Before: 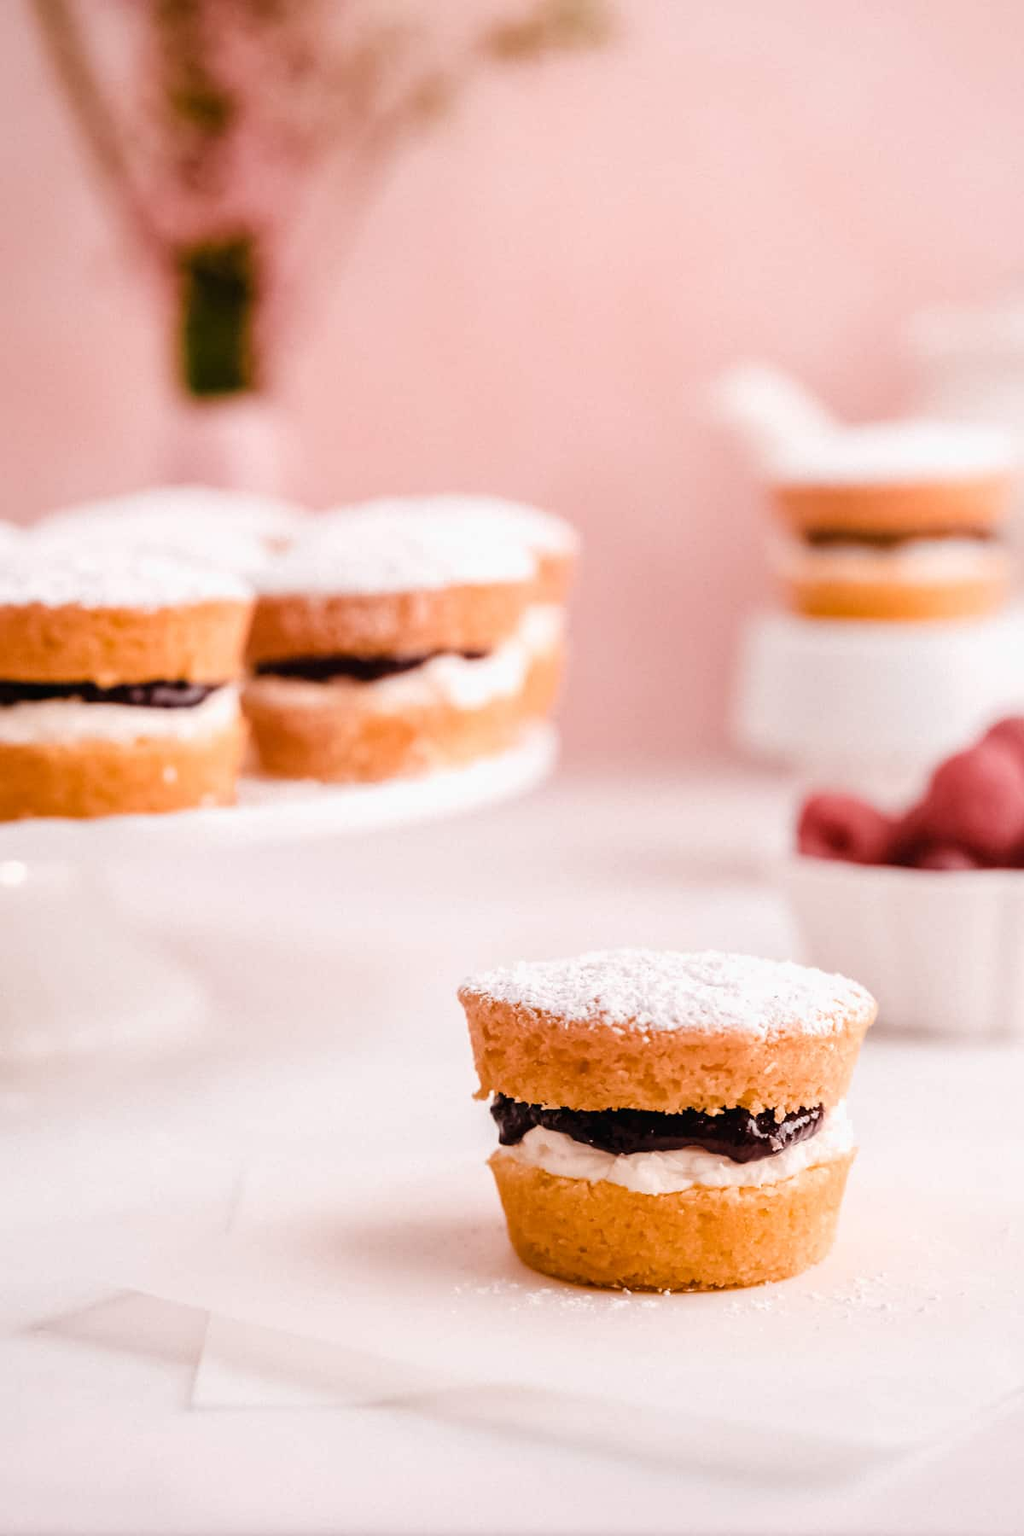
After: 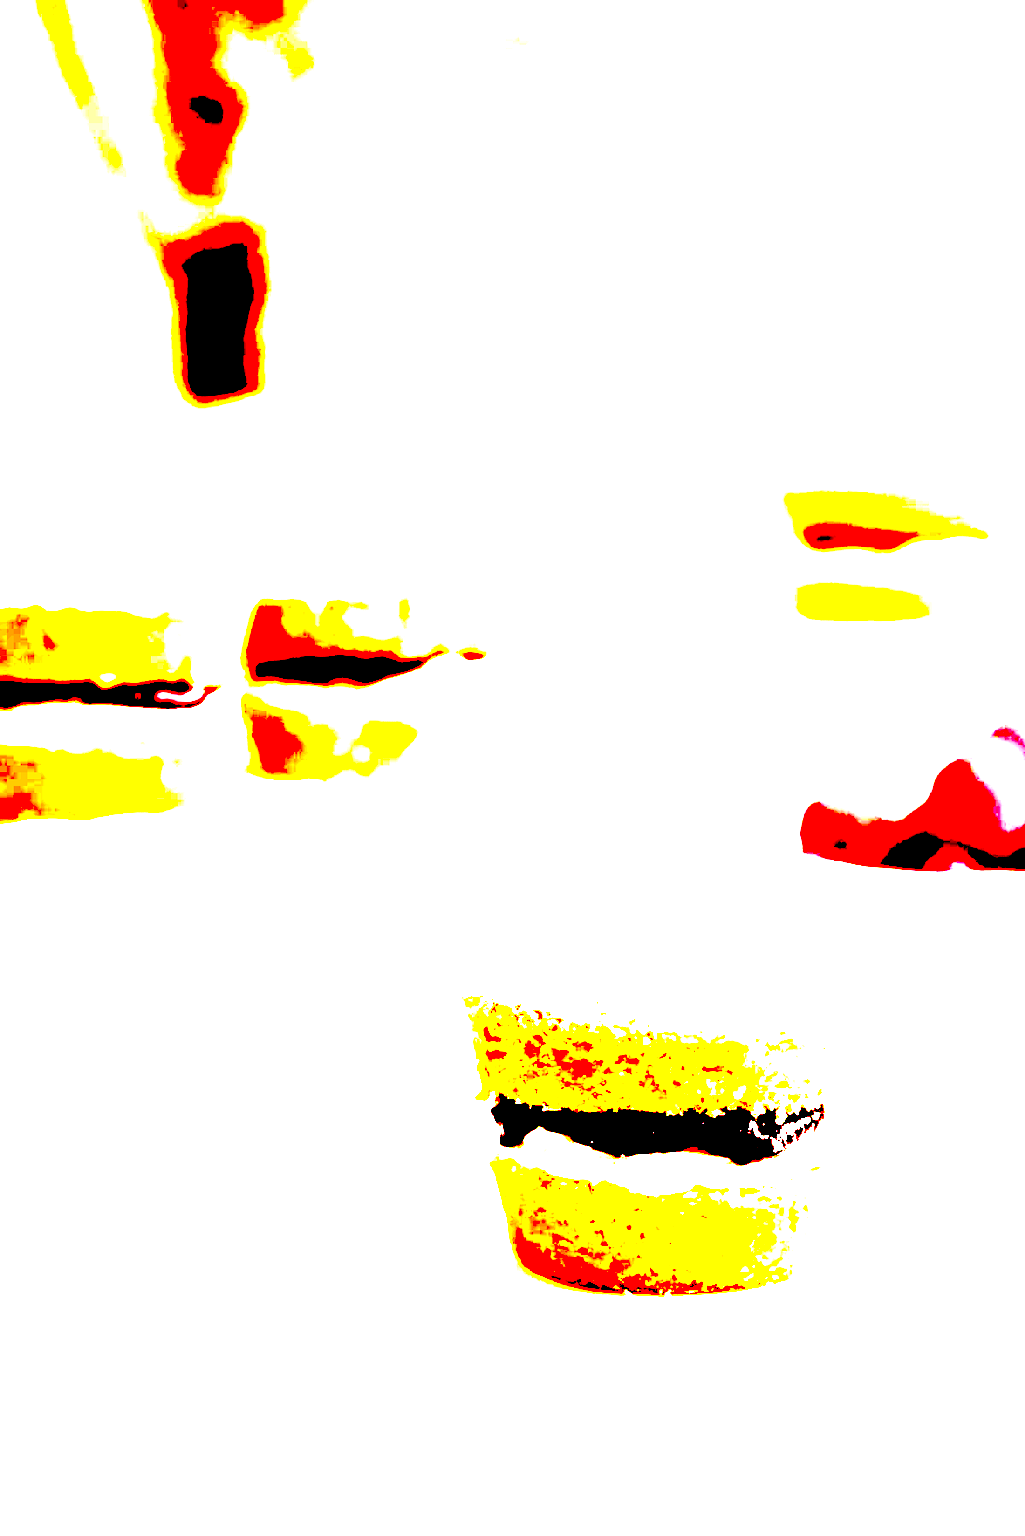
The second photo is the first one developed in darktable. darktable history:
crop: bottom 0.058%
exposure: black level correction 0.099, exposure 3.069 EV, compensate highlight preservation false
